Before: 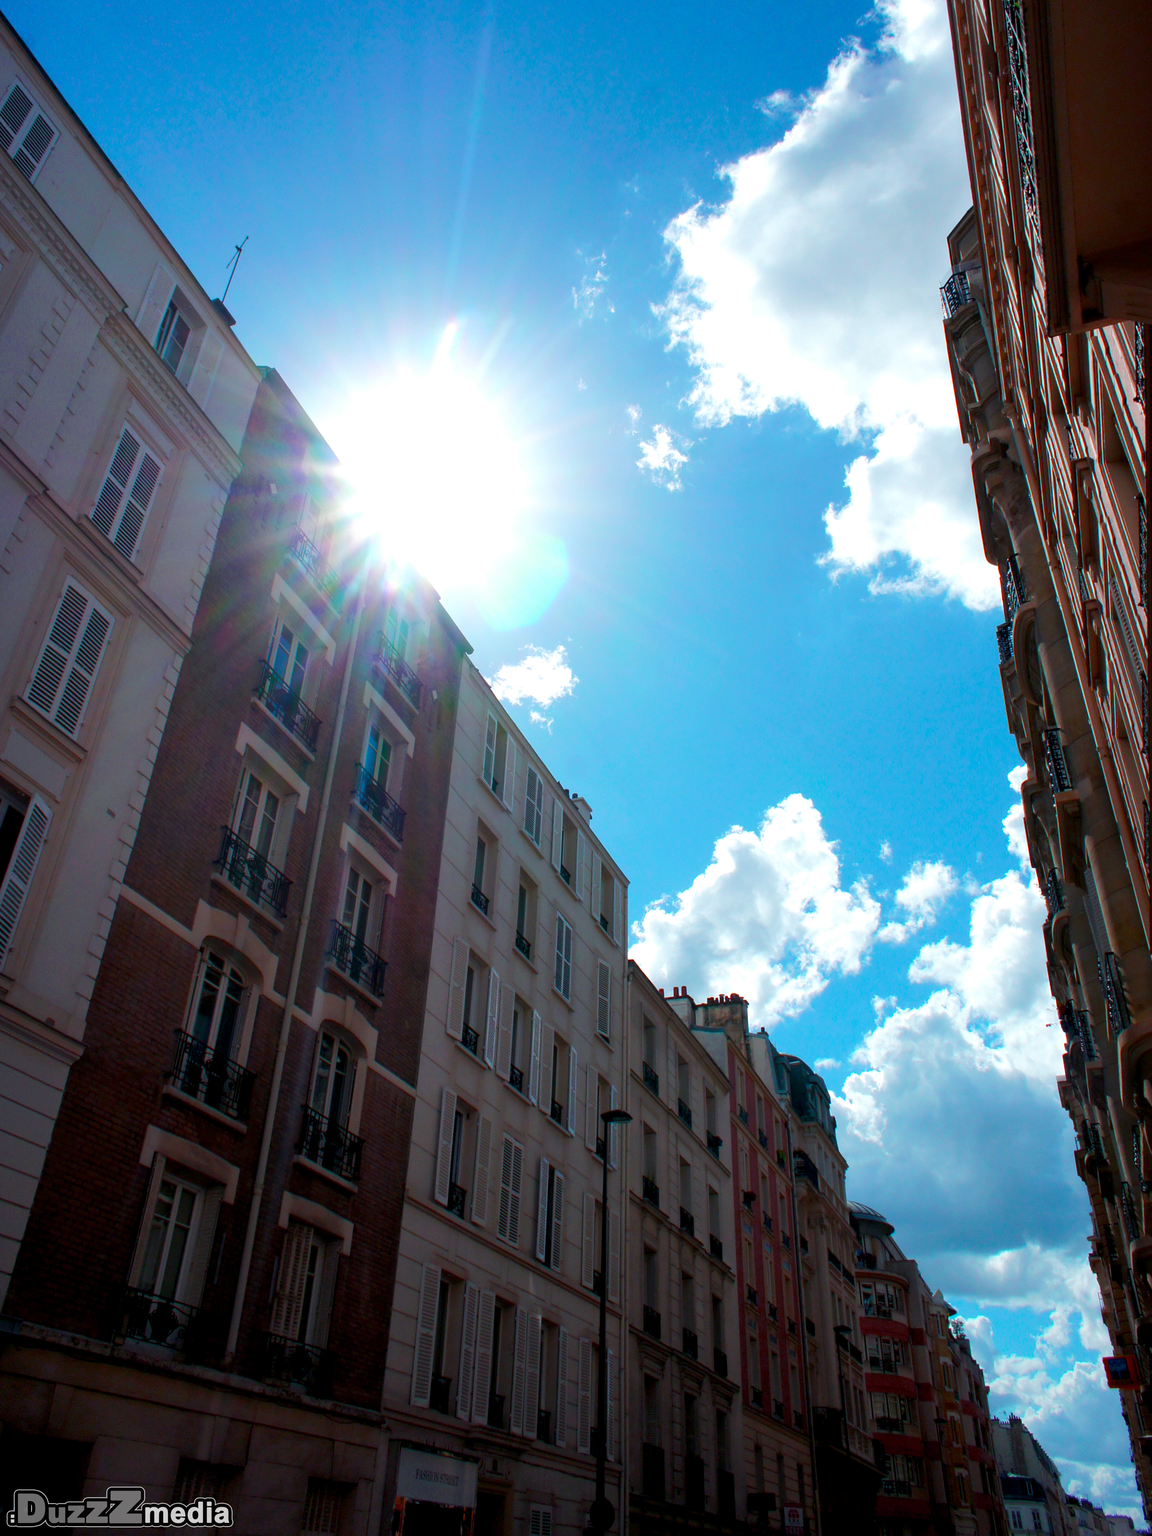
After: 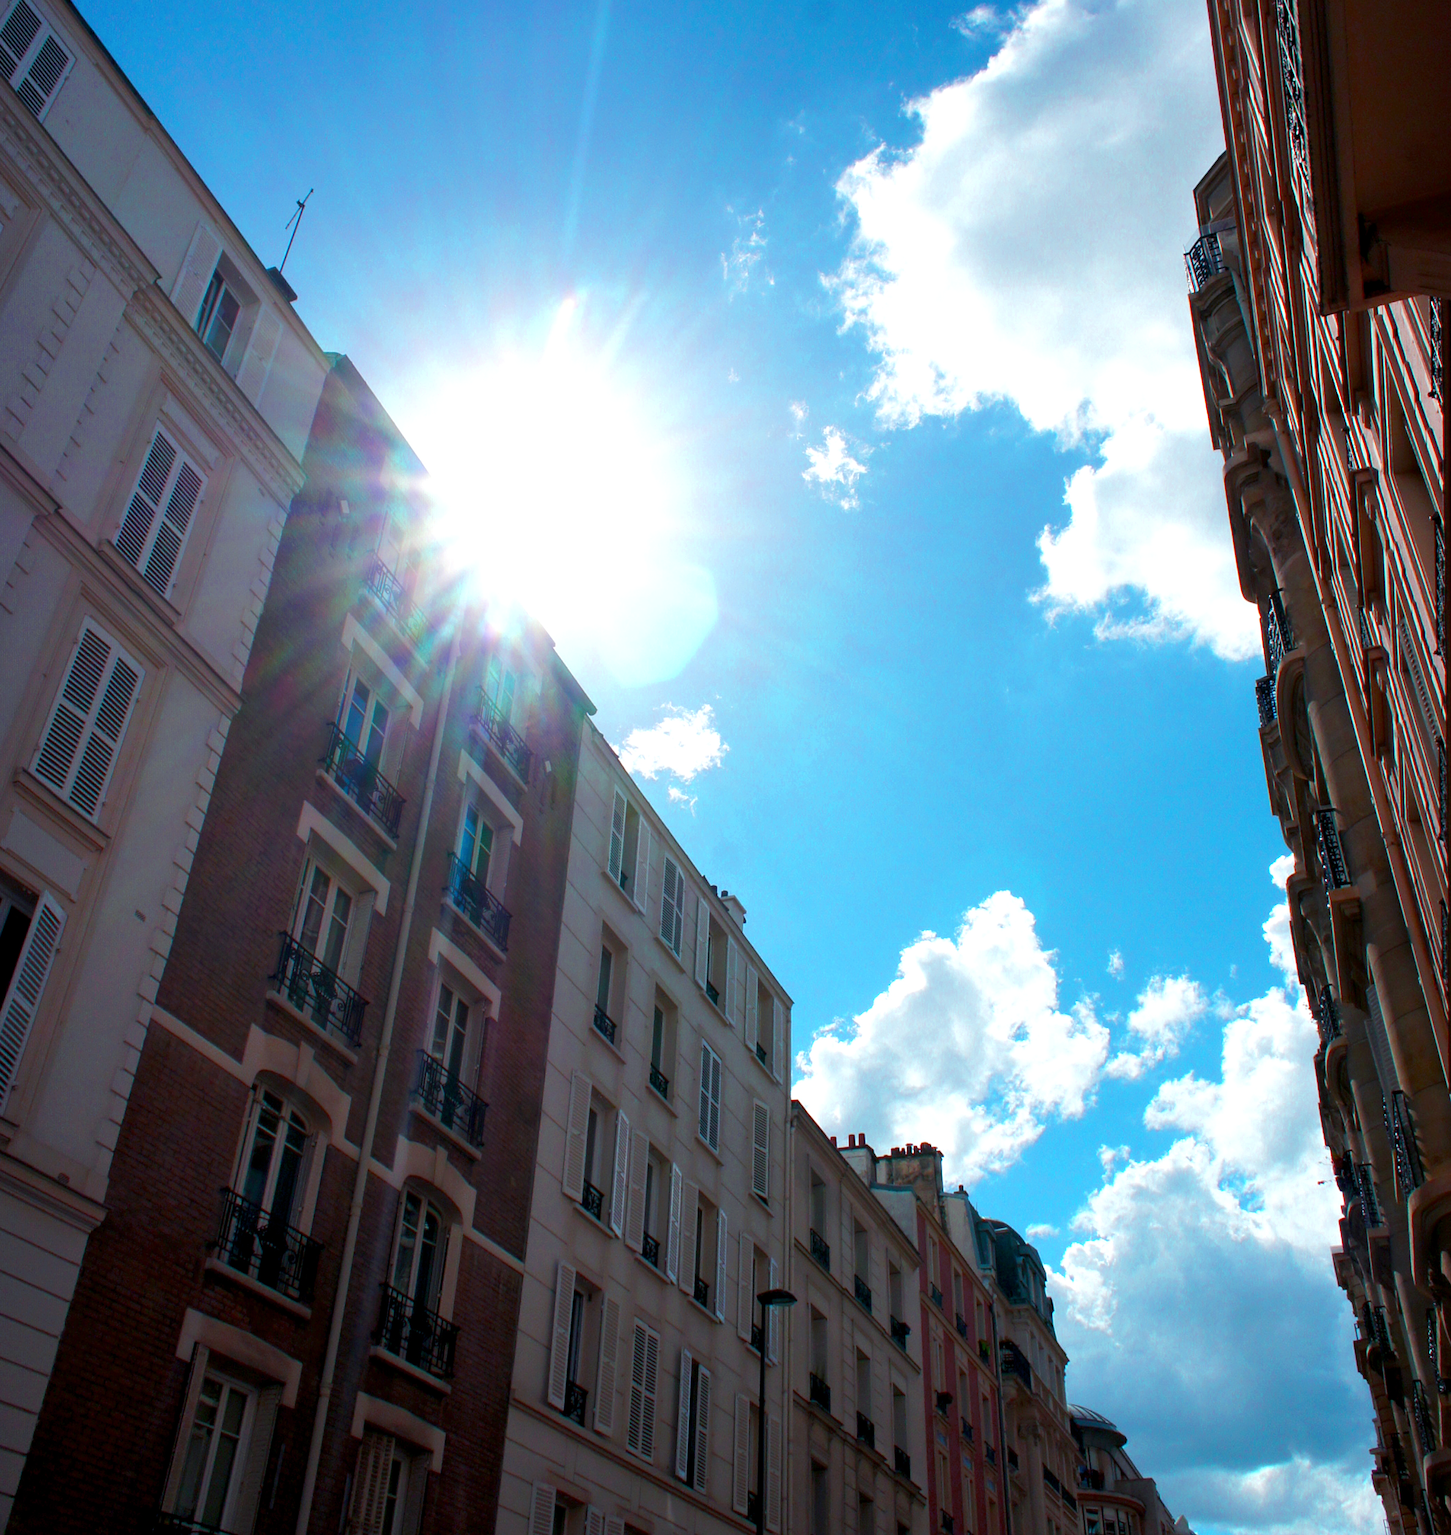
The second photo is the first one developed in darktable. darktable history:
color zones: curves: ch0 [(0.25, 0.5) (0.463, 0.627) (0.484, 0.637) (0.75, 0.5)]
crop and rotate: top 5.667%, bottom 14.937%
